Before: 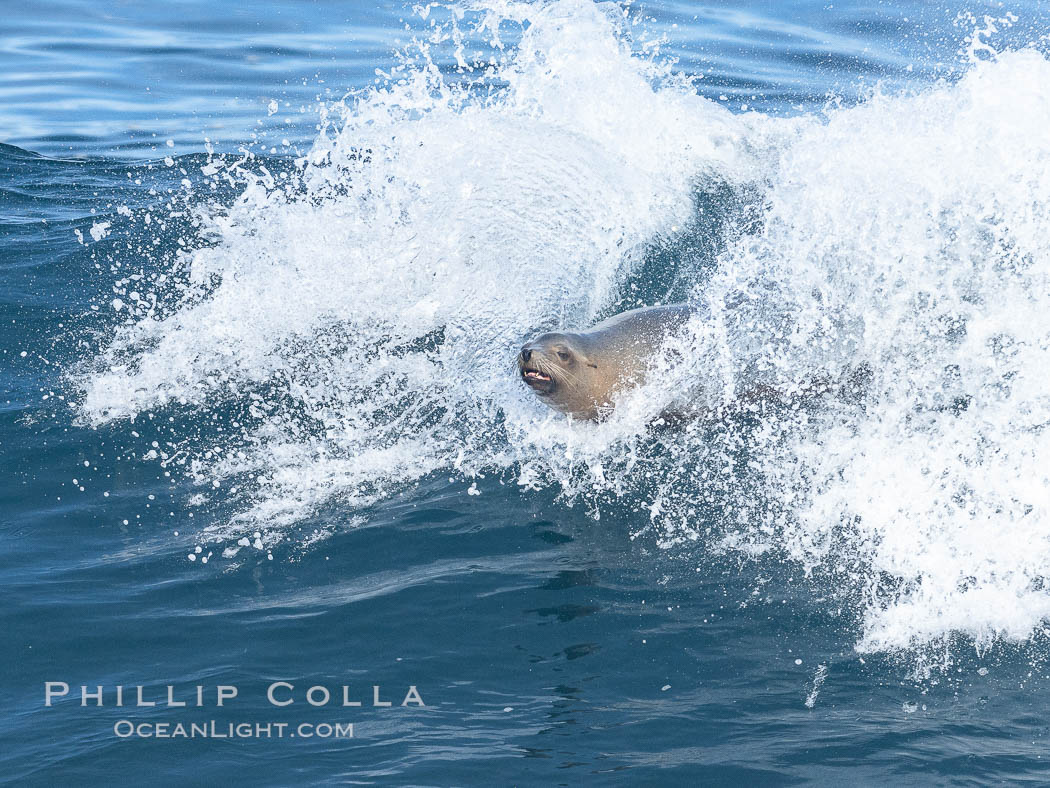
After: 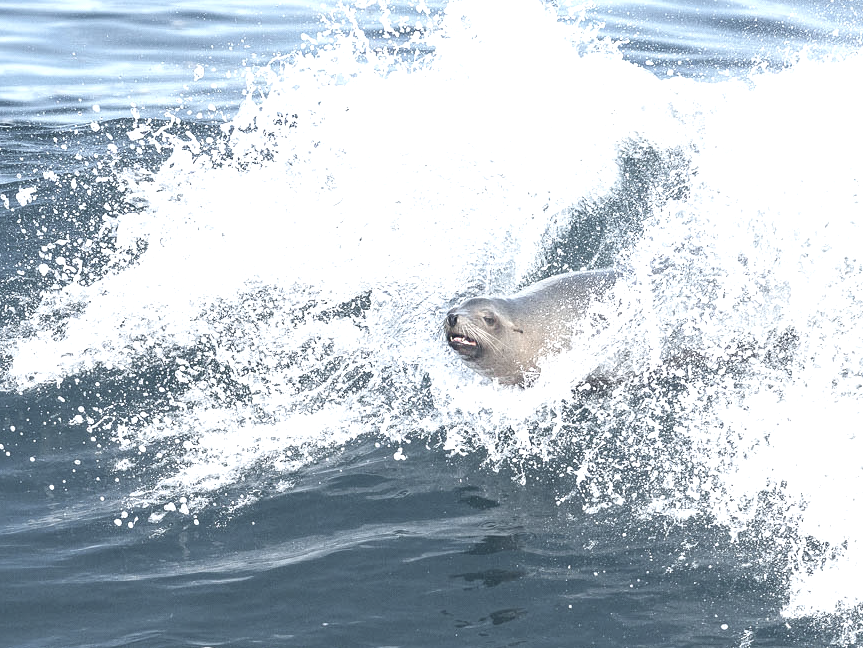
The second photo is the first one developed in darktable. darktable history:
color zones: curves: ch0 [(0, 0.6) (0.129, 0.508) (0.193, 0.483) (0.429, 0.5) (0.571, 0.5) (0.714, 0.5) (0.857, 0.5) (1, 0.6)]; ch1 [(0, 0.481) (0.112, 0.245) (0.213, 0.223) (0.429, 0.233) (0.571, 0.231) (0.683, 0.242) (0.857, 0.296) (1, 0.481)]
crop and rotate: left 7.196%, top 4.574%, right 10.605%, bottom 13.178%
exposure: black level correction 0, exposure 0.7 EV, compensate exposure bias true, compensate highlight preservation false
